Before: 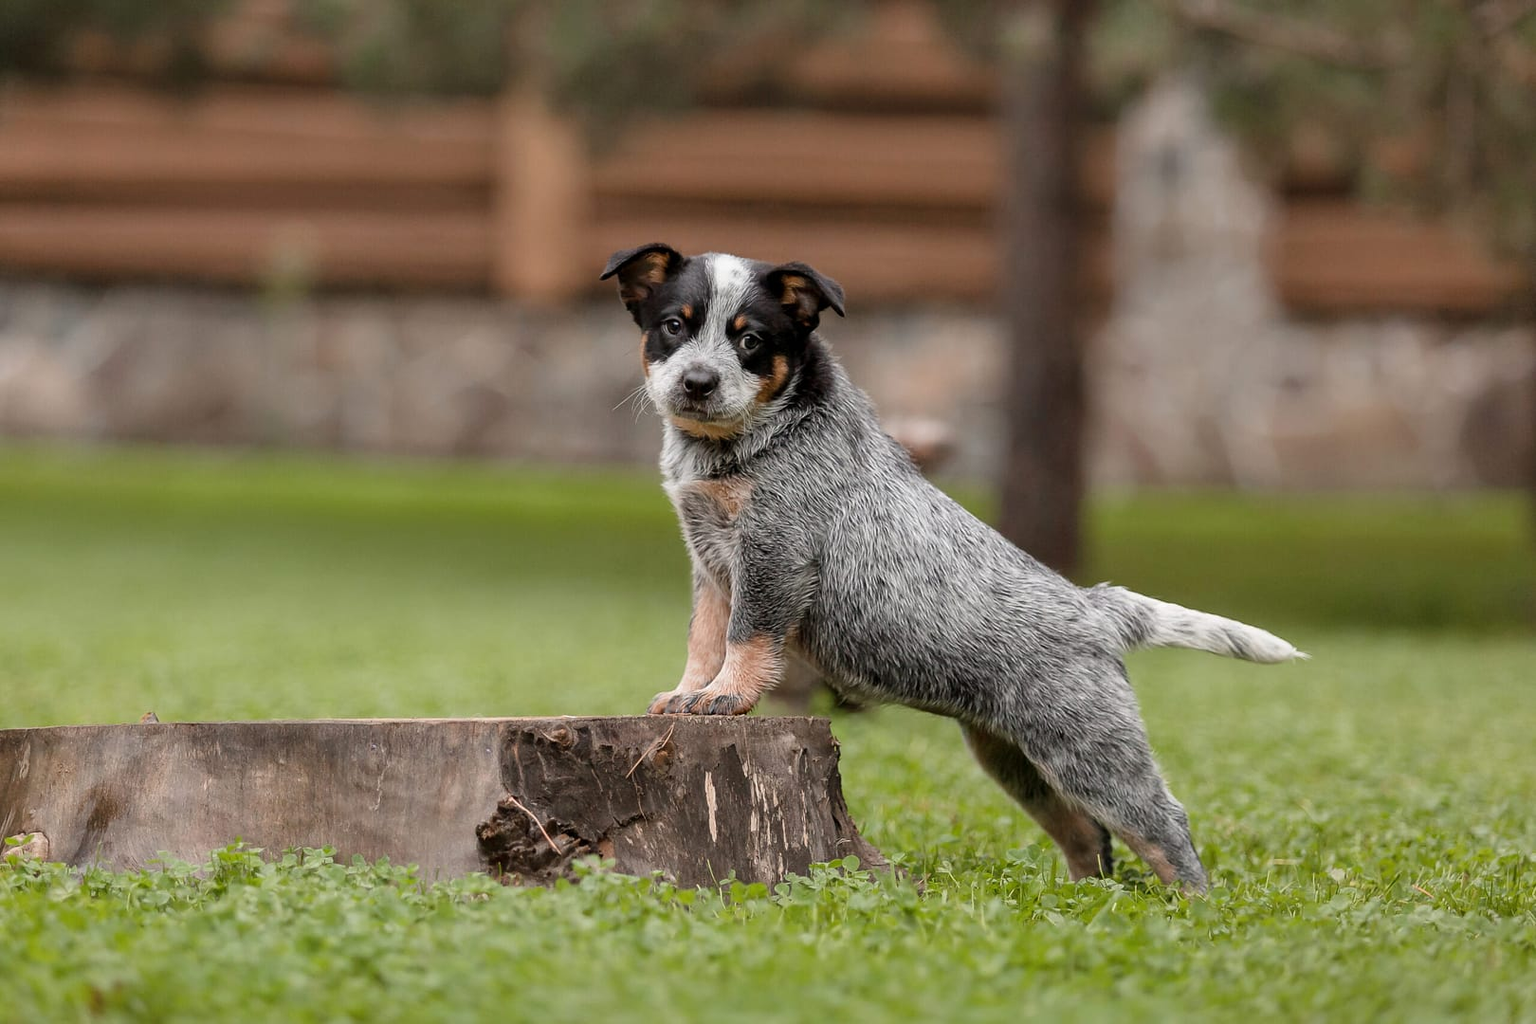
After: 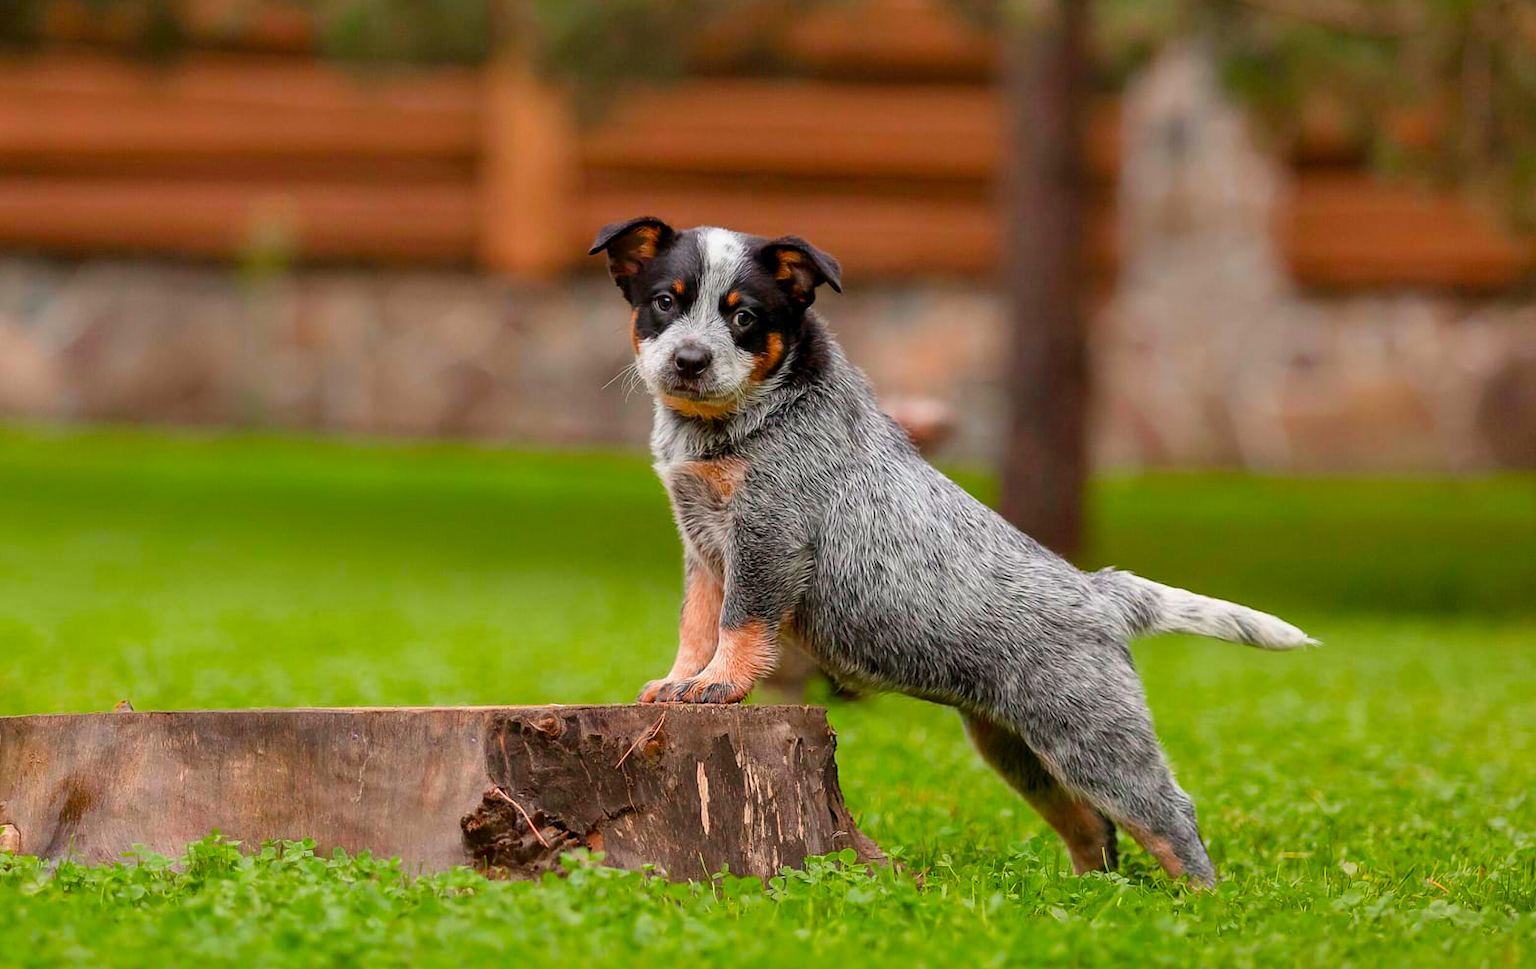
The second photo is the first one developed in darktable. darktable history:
color contrast: green-magenta contrast 1.69, blue-yellow contrast 1.49
crop: left 1.964%, top 3.251%, right 1.122%, bottom 4.933%
color balance rgb: perceptual saturation grading › global saturation 20%, global vibrance 20%
